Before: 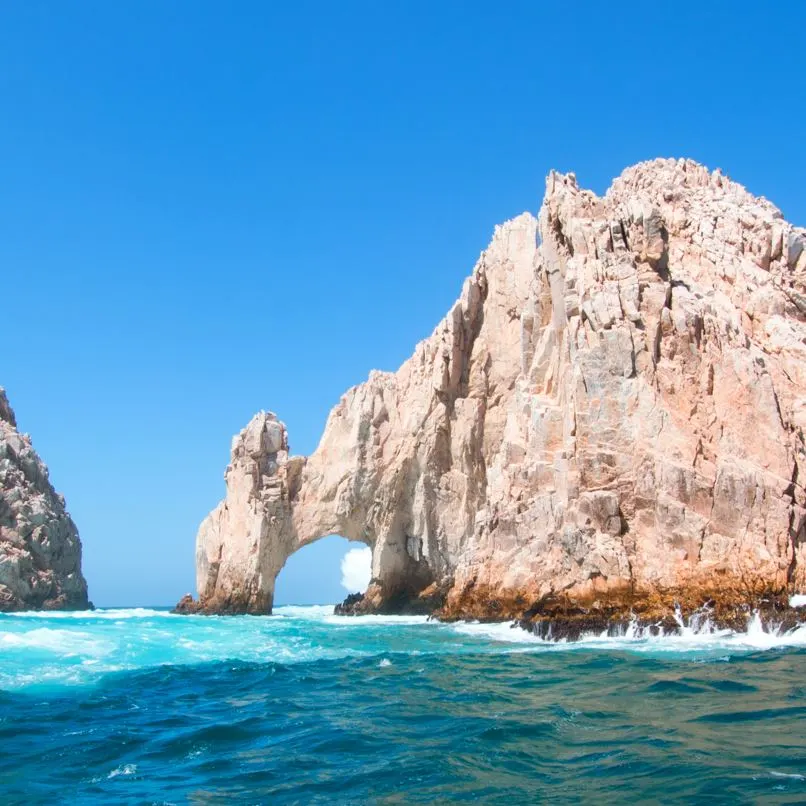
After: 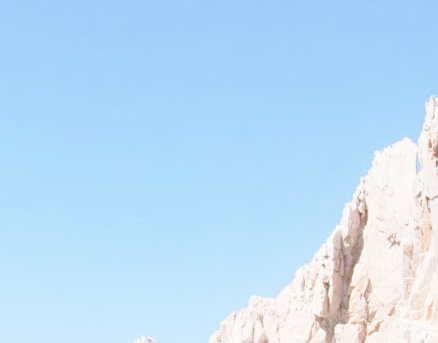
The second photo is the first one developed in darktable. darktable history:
crop: left 14.942%, top 9.286%, right 30.635%, bottom 48.059%
tone curve: curves: ch0 [(0, 0) (0.169, 0.367) (0.635, 0.859) (1, 1)], preserve colors none
